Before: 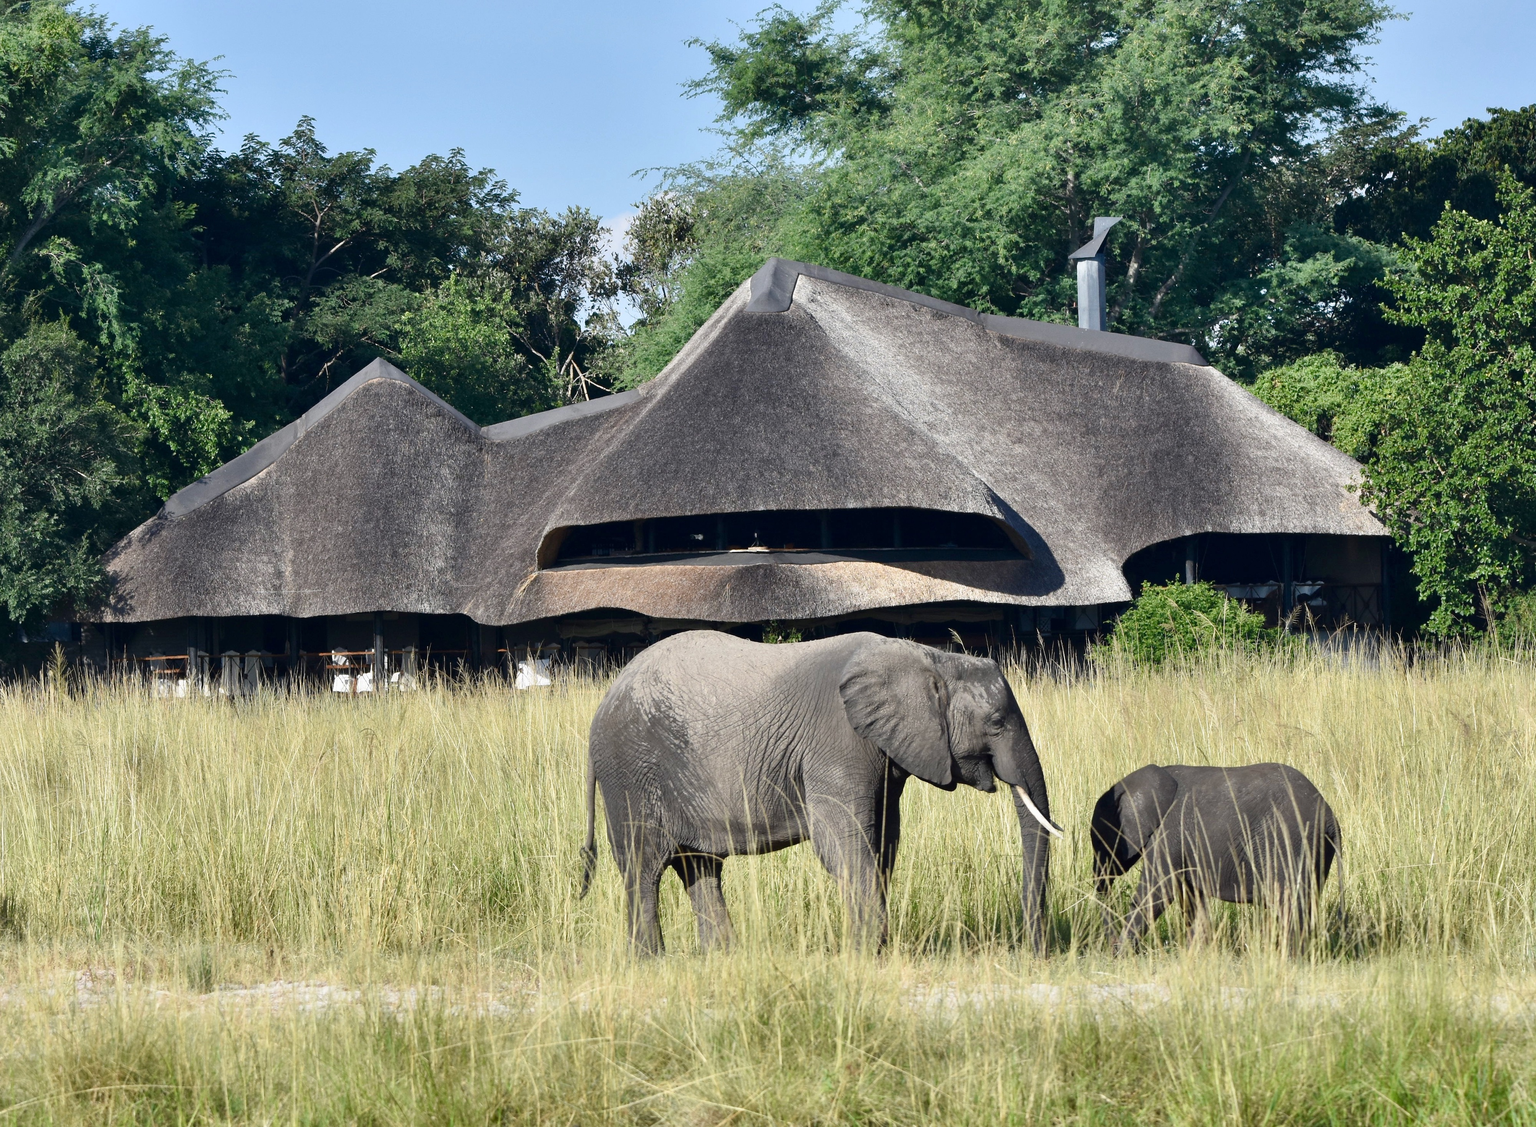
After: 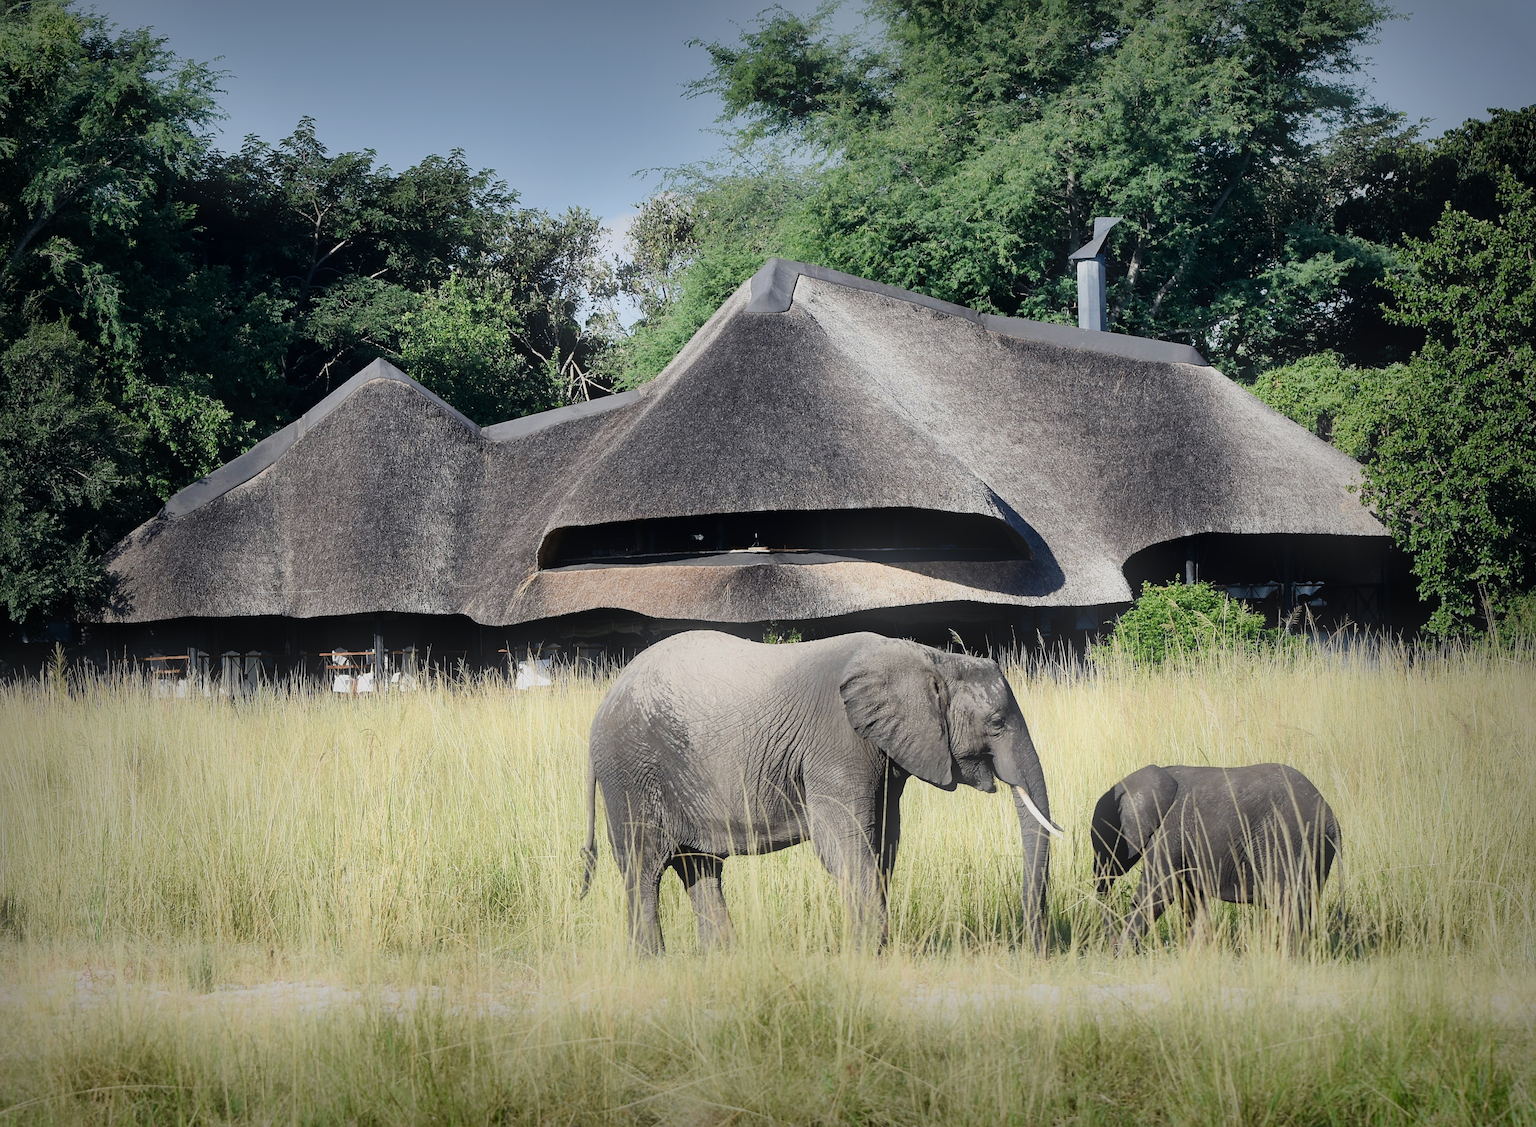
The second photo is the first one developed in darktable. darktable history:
sharpen: on, module defaults
bloom: on, module defaults
filmic rgb: black relative exposure -7.65 EV, white relative exposure 4.56 EV, hardness 3.61, contrast 1.05
white balance: emerald 1
vignetting: fall-off start 53.2%, brightness -0.594, saturation 0, automatic ratio true, width/height ratio 1.313, shape 0.22, unbound false
